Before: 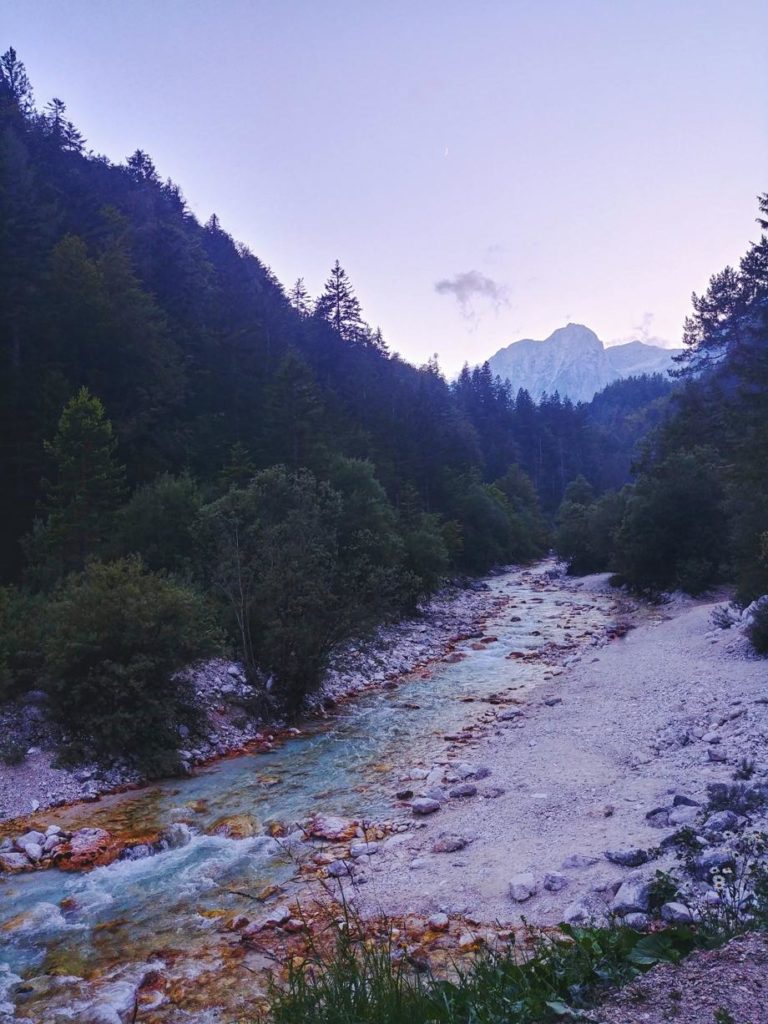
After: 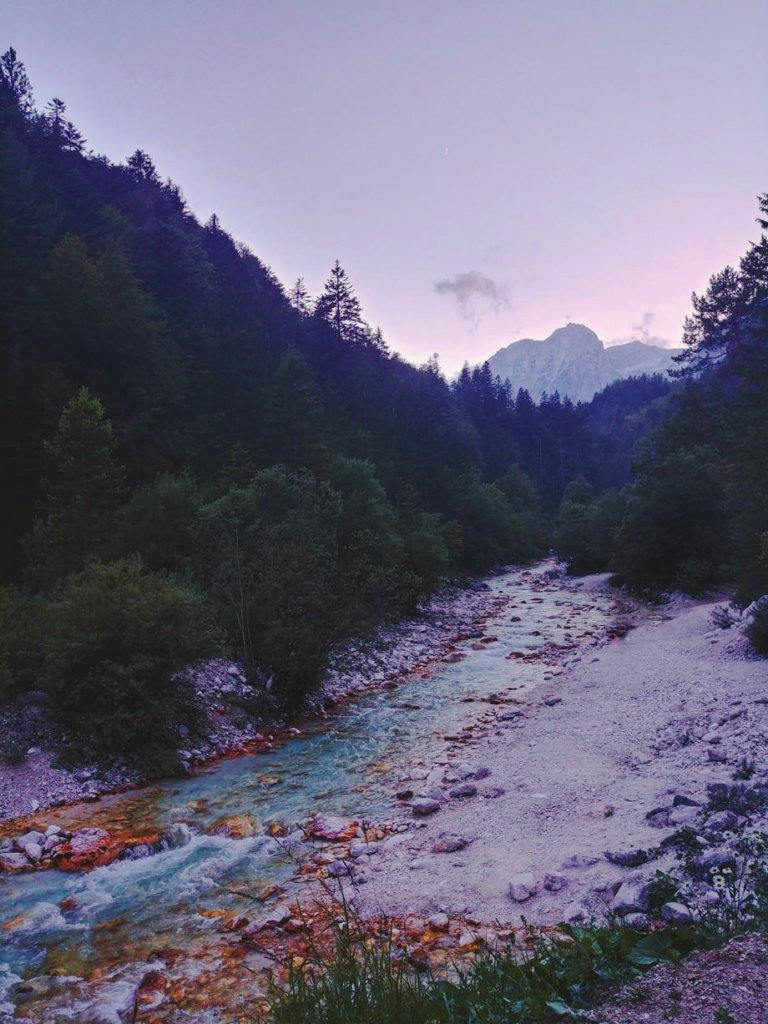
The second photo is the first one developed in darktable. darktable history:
tone curve: curves: ch0 [(0, 0) (0.003, 0.01) (0.011, 0.014) (0.025, 0.029) (0.044, 0.051) (0.069, 0.072) (0.1, 0.097) (0.136, 0.123) (0.177, 0.16) (0.224, 0.2) (0.277, 0.248) (0.335, 0.305) (0.399, 0.37) (0.468, 0.454) (0.543, 0.534) (0.623, 0.609) (0.709, 0.681) (0.801, 0.752) (0.898, 0.841) (1, 1)], preserve colors none
color look up table: target L [96.74, 96.48, 94.47, 90.79, 84.47, 89.69, 81.77, 73.27, 64.61, 63.35, 60.57, 52.24, 48.41, 32.47, 13.93, 200.8, 89.52, 89.36, 77.46, 68.51, 77.12, 68.89, 56.98, 60.16, 57.87, 55.09, 37.83, 31.79, 33.18, 69.4, 53.11, 49.4, 42.91, 46.04, 44.5, 25.13, 24.26, 28.94, 24.82, 12.48, 1.802, 94.98, 86.8, 75.81, 65.88, 65.59, 48.19, 39.65, 34.58], target a [-6.486, -11.42, -10.4, -63.78, -50.15, 7.096, -83.1, -2.393, -53.86, -11.73, -56.01, -12.97, -37.46, -5.371, -12.96, 0, 8.325, 11.18, 34.07, 62.15, 36.43, 61.26, 84.56, 32.78, 85.35, 80.4, 54.12, 8.868, 43.28, 49.96, 78.79, 75.46, 18.28, 68.46, 21.64, 54.44, 33.48, 53.03, 42.21, 35.63, 5.982, -19.78, -51.87, -52.32, -14.59, -19.24, -11.29, -22.92, -9.379], target b [92.64, 91.65, 29.59, 13.71, 42.18, 83.99, 74.73, 37.78, 23.76, 14.66, 49.67, 43.53, 30.16, 30.82, 16.32, -0.001, 2.519, 64.1, 22.57, 16.24, 75.18, 70.64, 42.06, 46.46, 73.01, 61.58, 23.02, 13.61, 43, -29.98, -36.37, -29.63, -41.24, 3.485, -11.99, -74.58, -62.47, -33.92, -33.81, 8.406, -21.24, -2.083, -14.33, -2.195, -38.01, -11.94, -37.85, -6.323, -3.133], num patches 49
